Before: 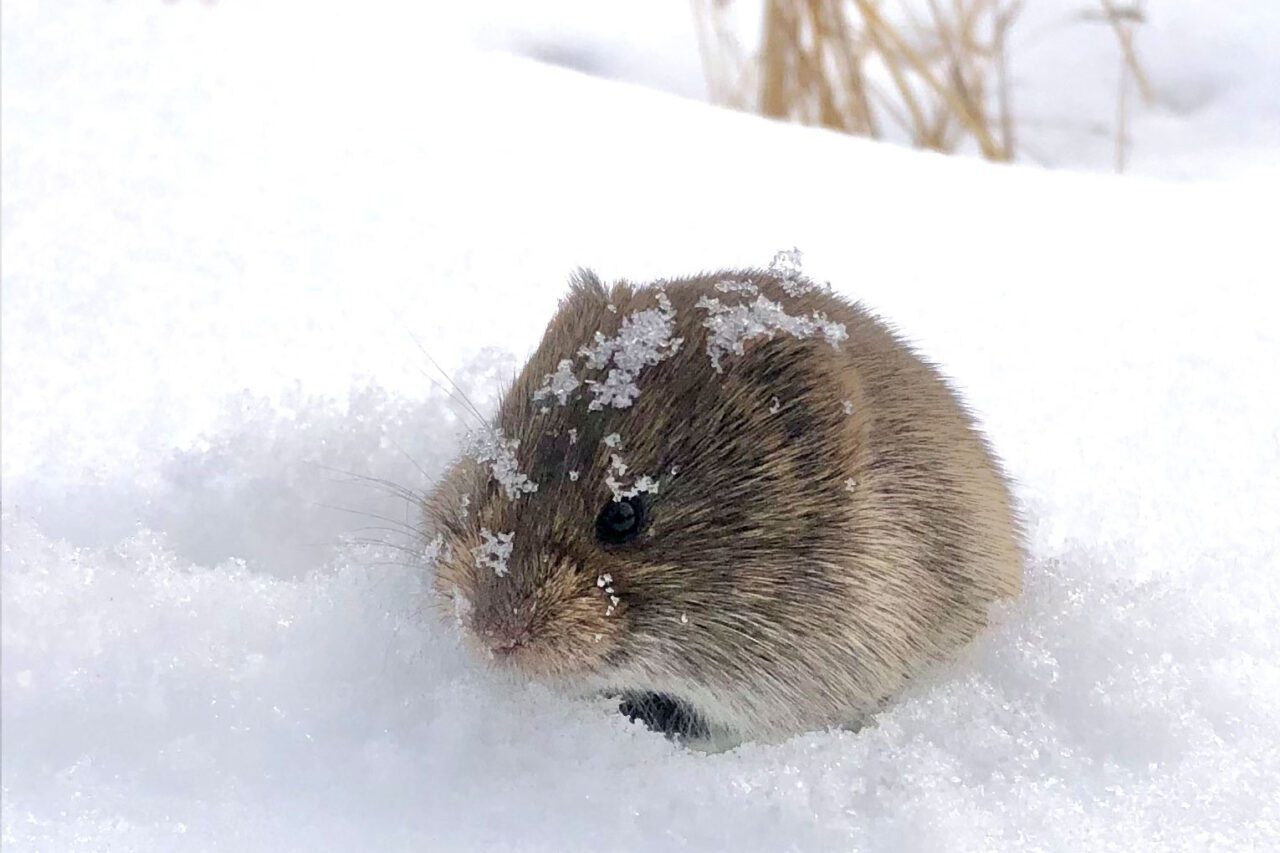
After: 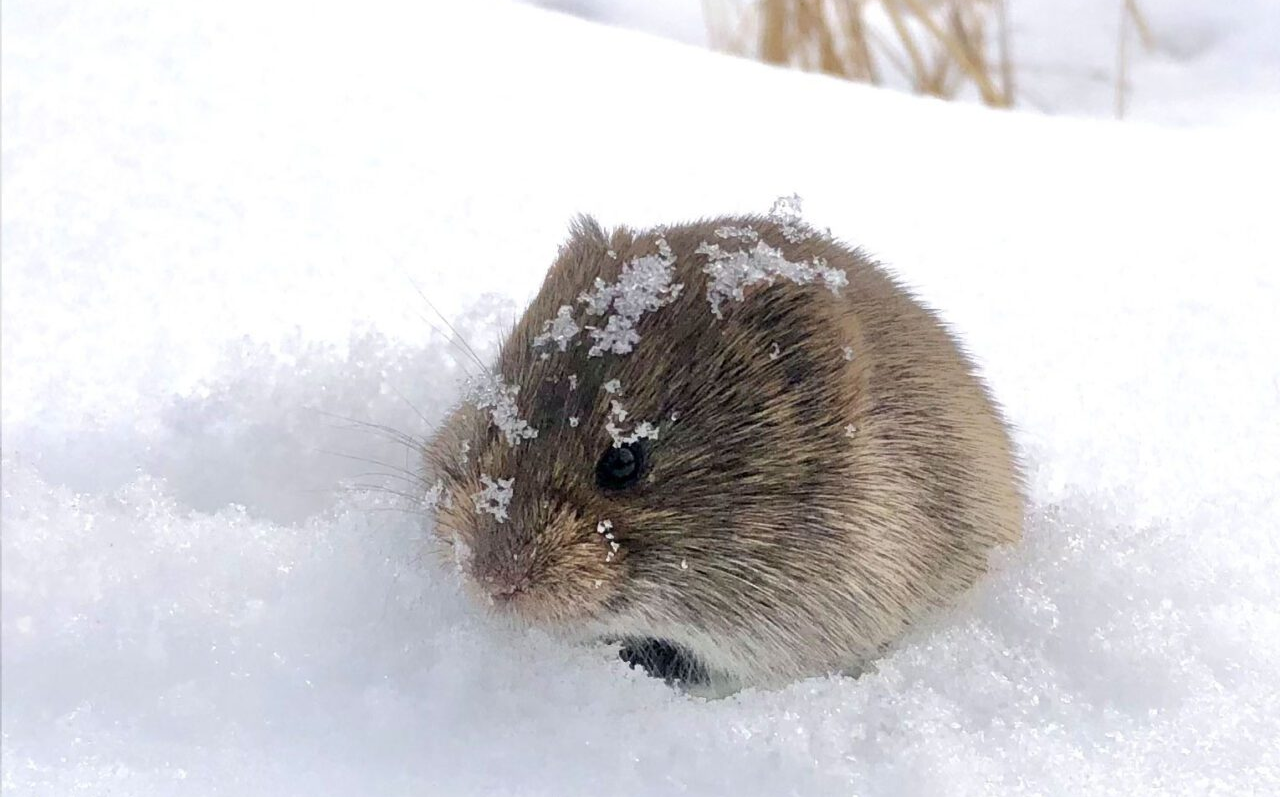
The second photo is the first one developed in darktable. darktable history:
crop and rotate: top 6.508%
